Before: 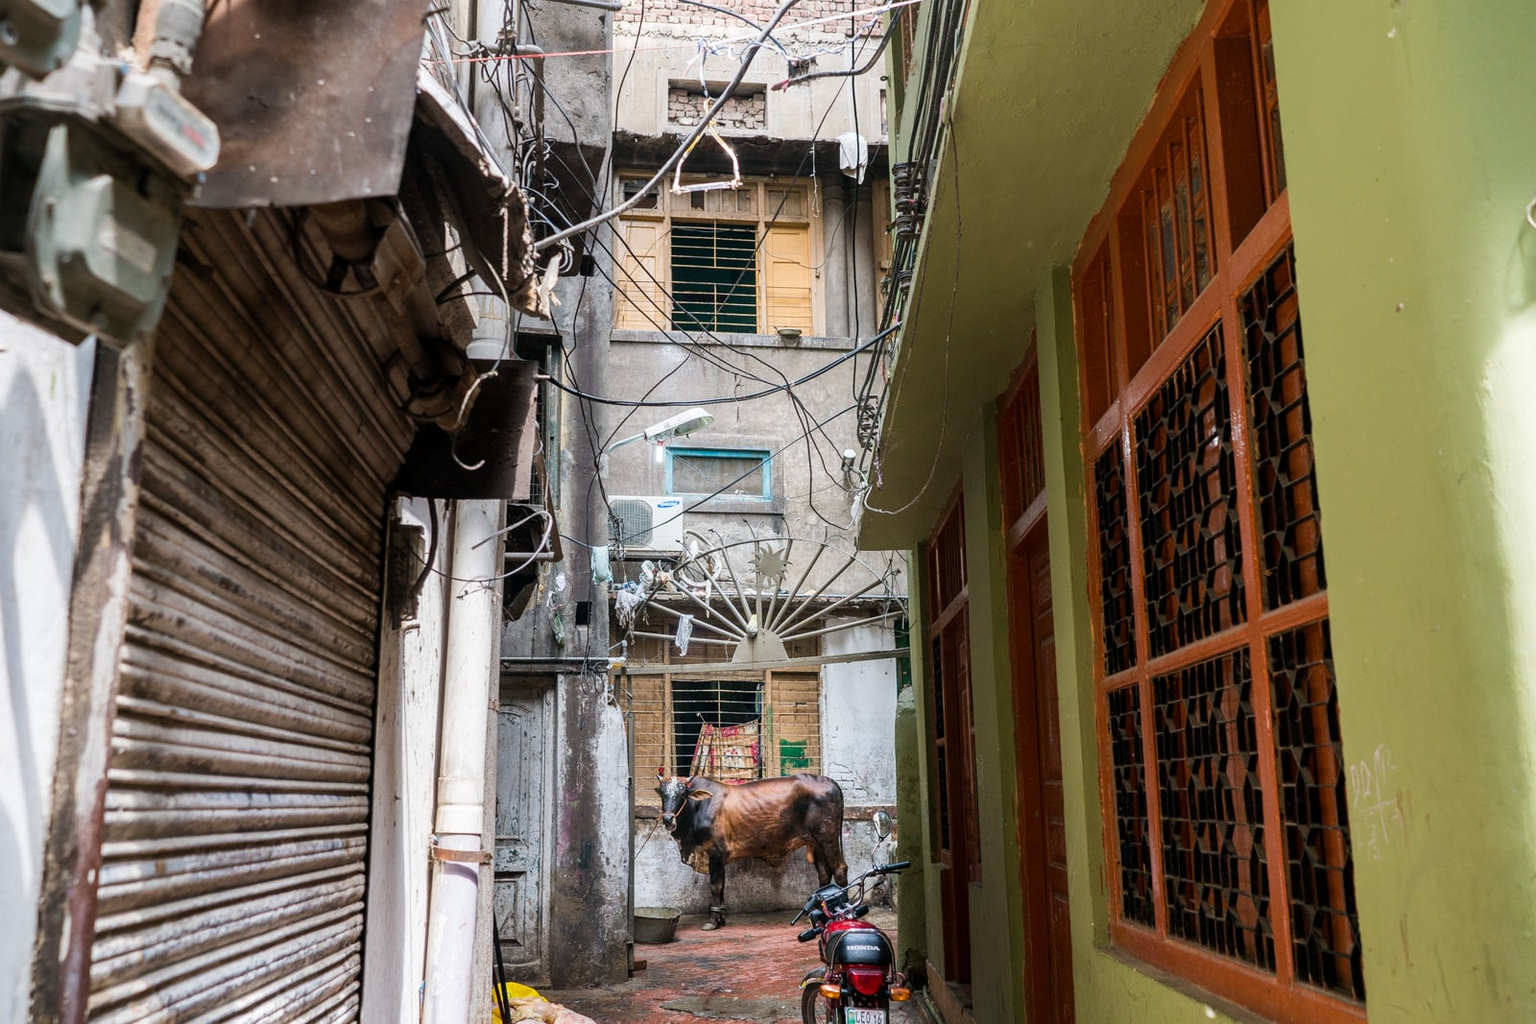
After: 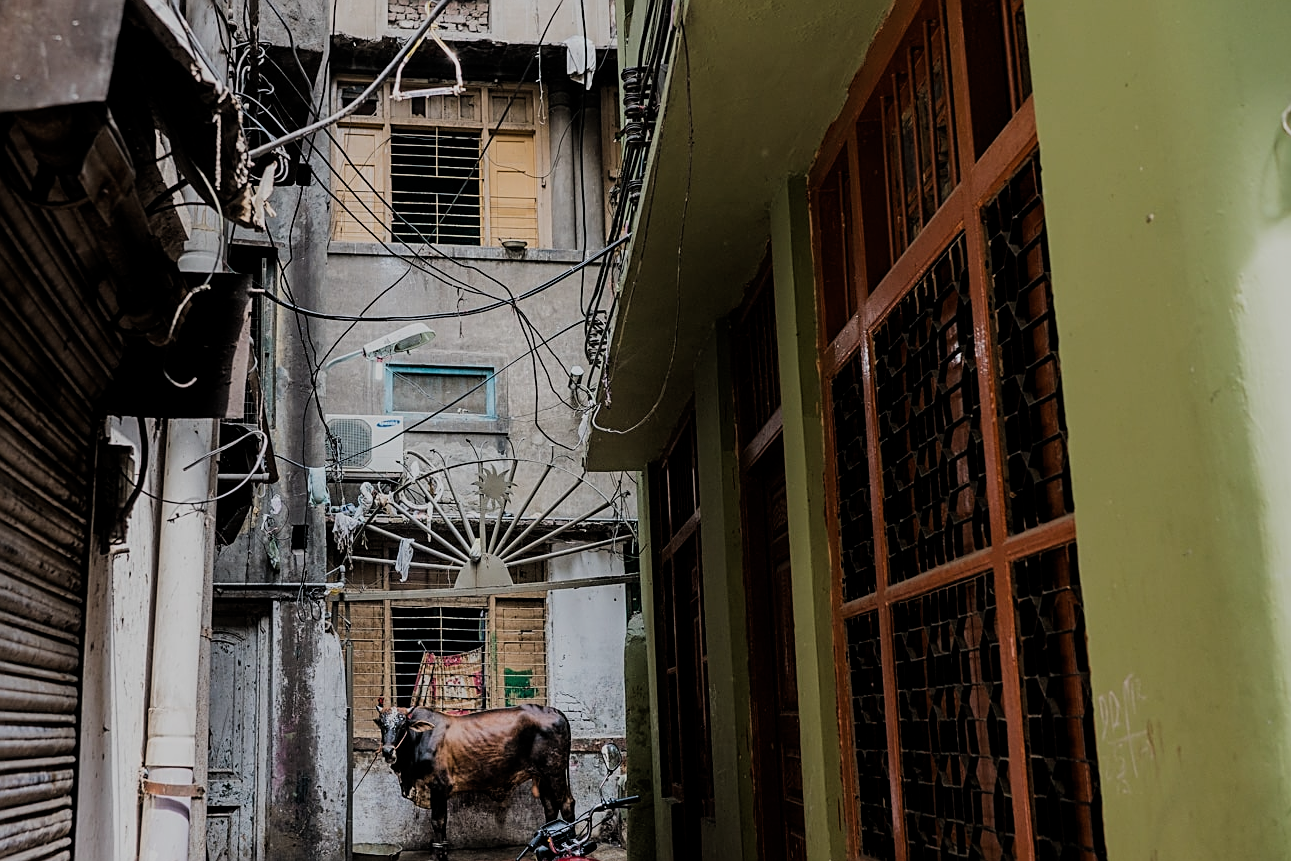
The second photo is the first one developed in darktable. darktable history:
sharpen: amount 0.582
filmic rgb: middle gray luminance 29.04%, black relative exposure -10.28 EV, white relative exposure 5.49 EV, threshold 3 EV, target black luminance 0%, hardness 3.92, latitude 2.43%, contrast 1.13, highlights saturation mix 5.46%, shadows ↔ highlights balance 15.14%, add noise in highlights 0.002, preserve chrominance luminance Y, color science v3 (2019), use custom middle-gray values true, contrast in highlights soft, enable highlight reconstruction true
crop: left 19.296%, top 9.598%, bottom 9.7%
